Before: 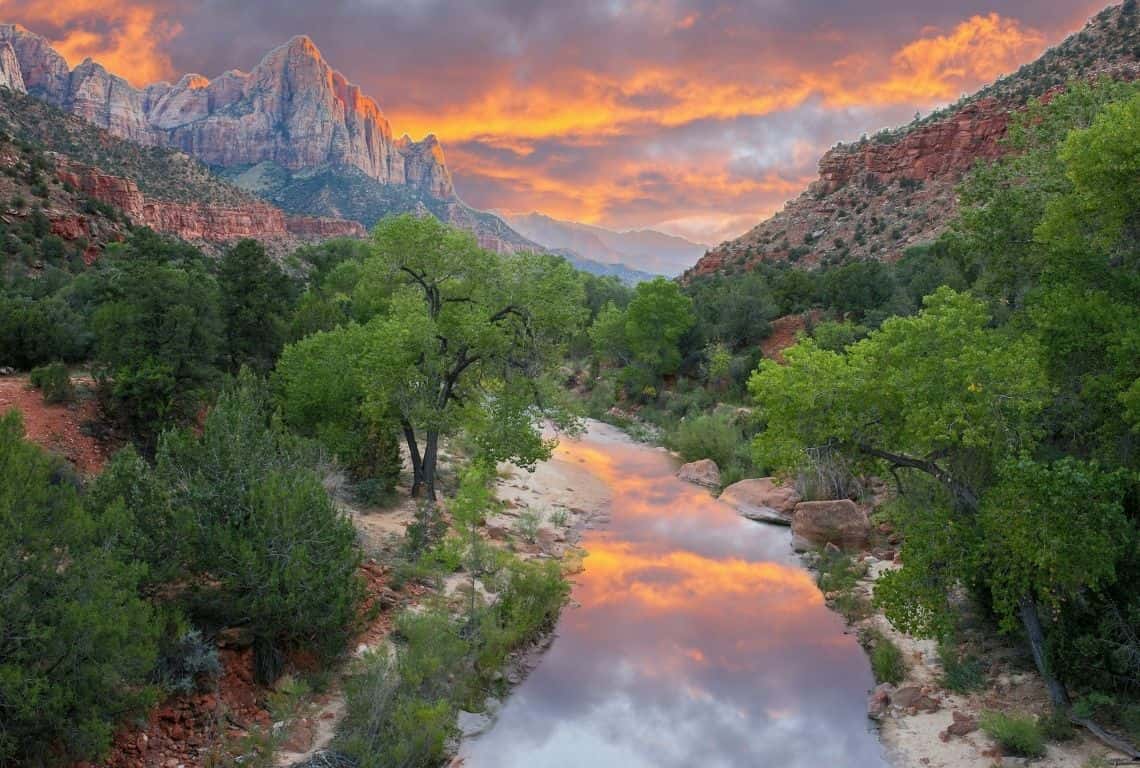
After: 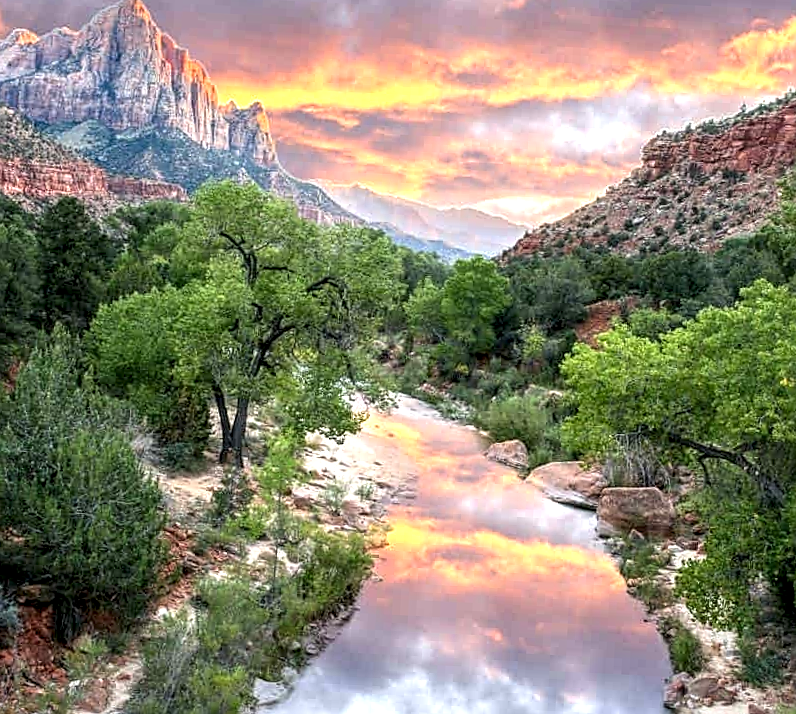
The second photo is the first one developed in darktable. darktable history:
exposure: black level correction 0, exposure 0.697 EV, compensate highlight preservation false
crop and rotate: angle -2.9°, left 13.963%, top 0.045%, right 11.038%, bottom 0.078%
local contrast: highlights 21%, shadows 72%, detail 170%
sharpen: on, module defaults
